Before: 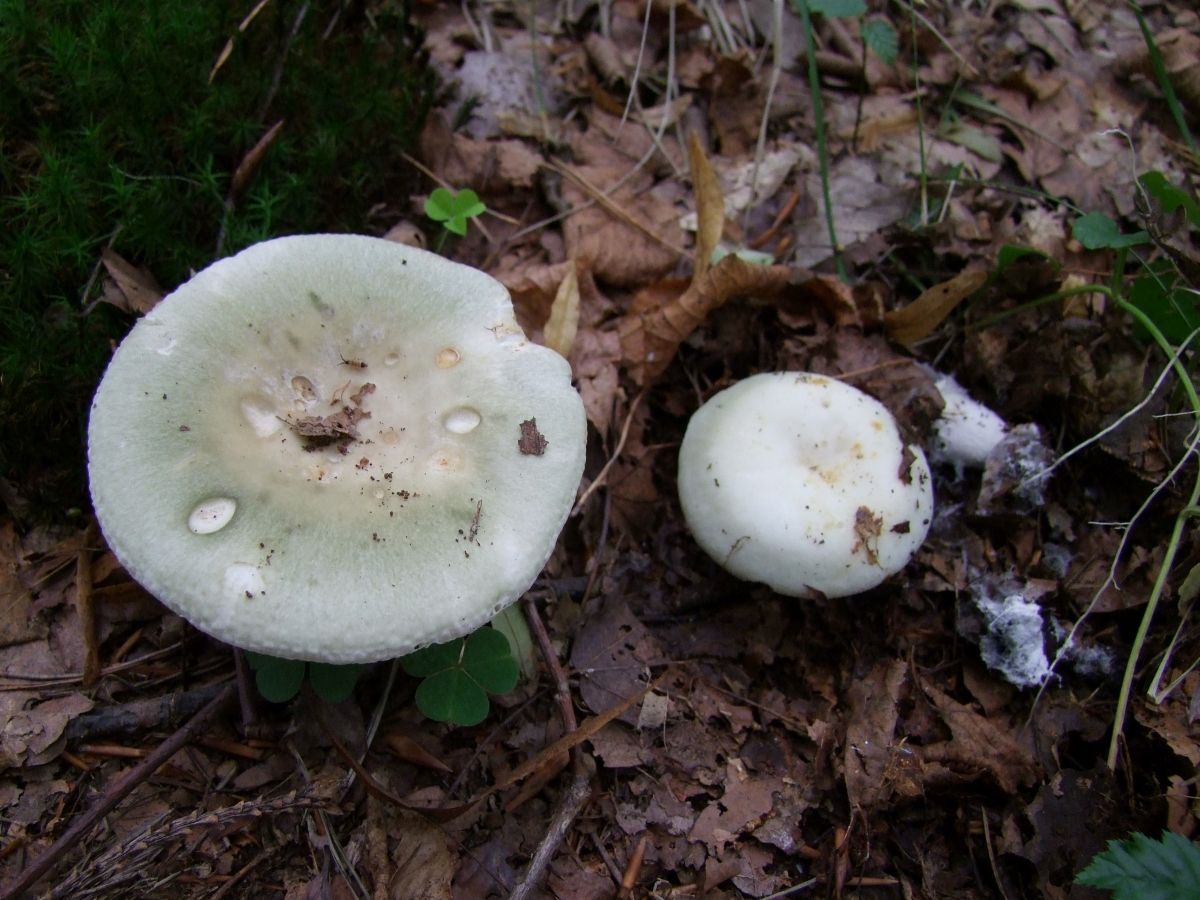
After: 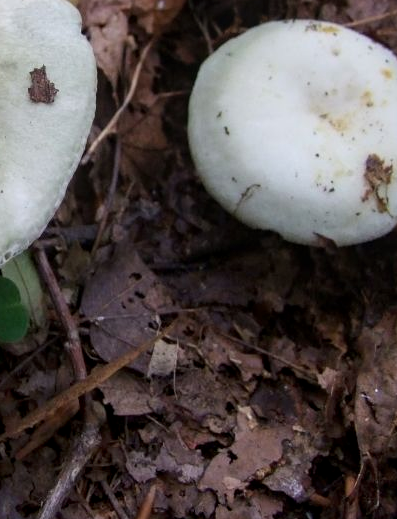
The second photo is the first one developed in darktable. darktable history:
local contrast: on, module defaults
crop: left 40.878%, top 39.176%, right 25.993%, bottom 3.081%
contrast brightness saturation: contrast 0.1, brightness 0.02, saturation 0.02
